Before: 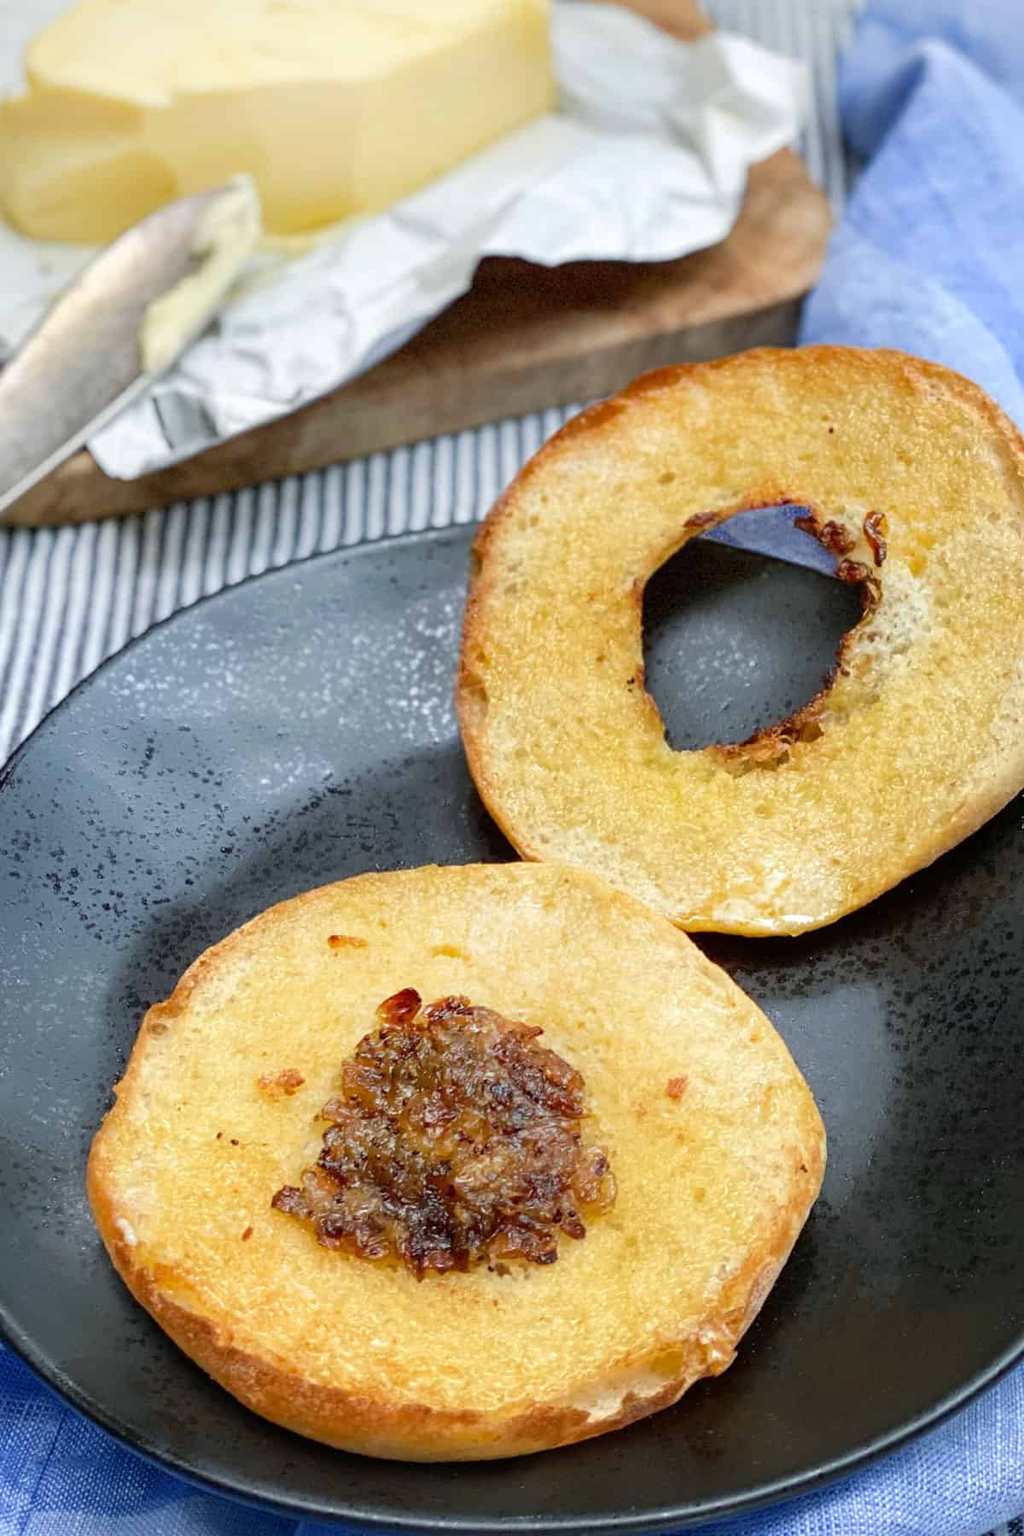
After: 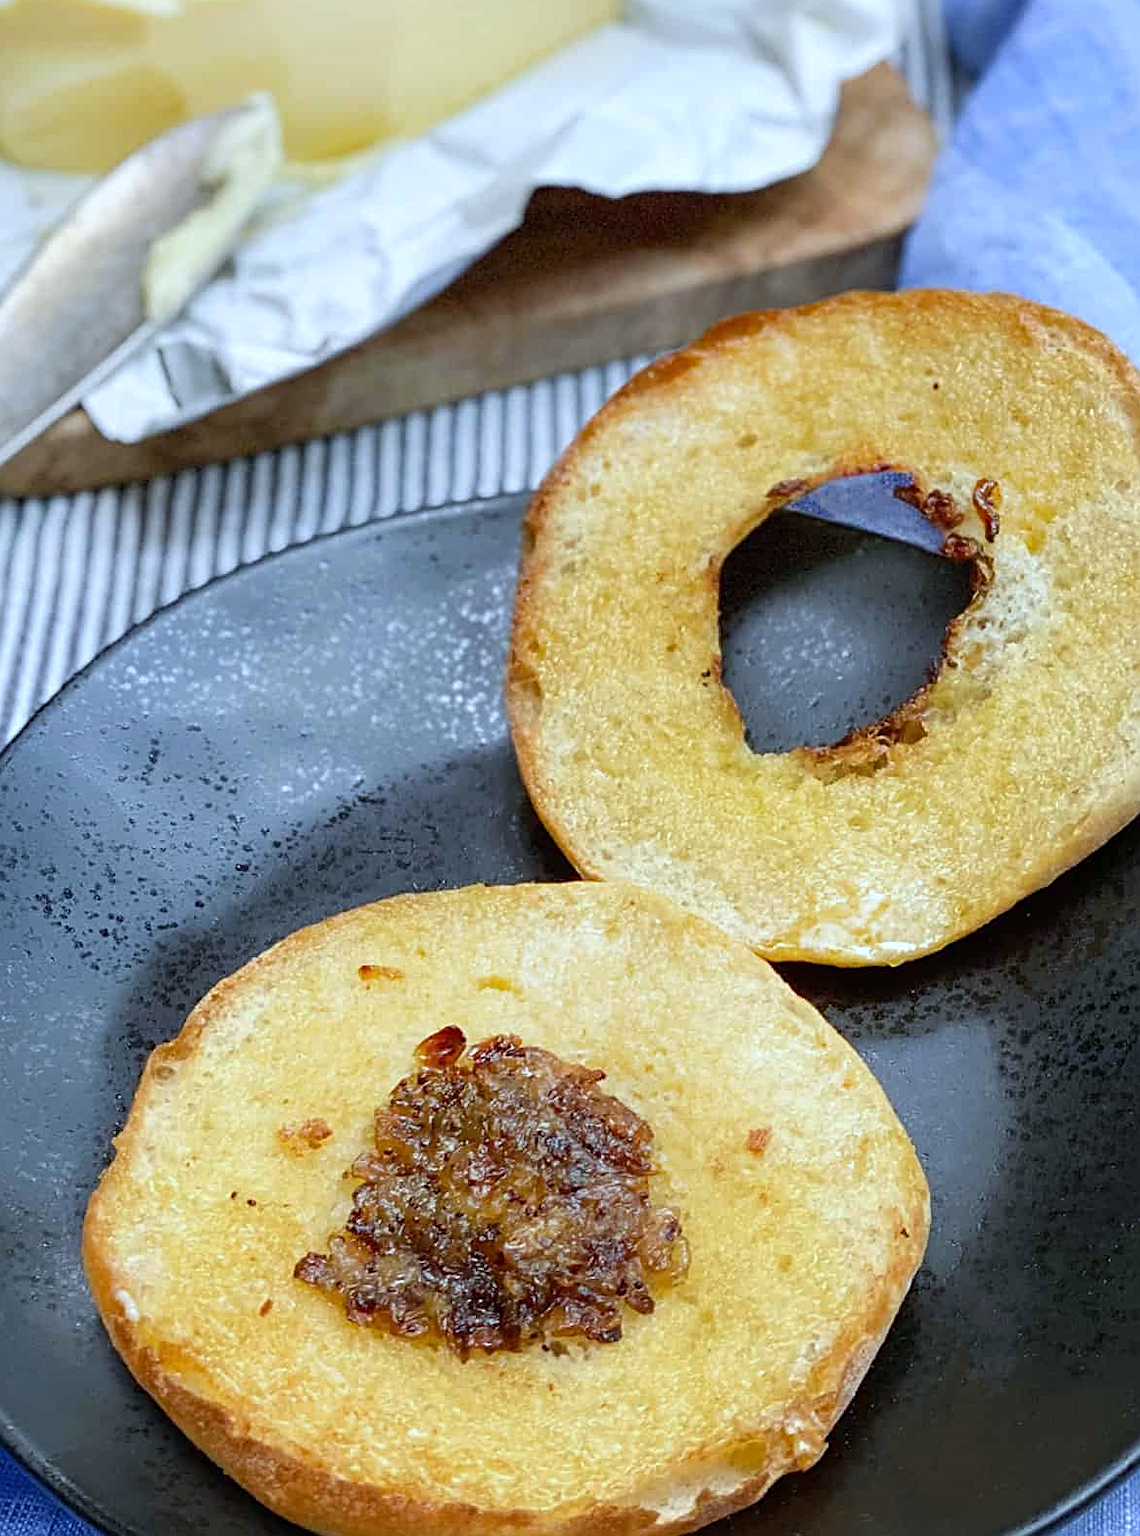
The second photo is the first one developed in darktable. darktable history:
crop: left 1.507%, top 6.147%, right 1.379%, bottom 6.637%
sharpen: on, module defaults
white balance: red 0.924, blue 1.095
